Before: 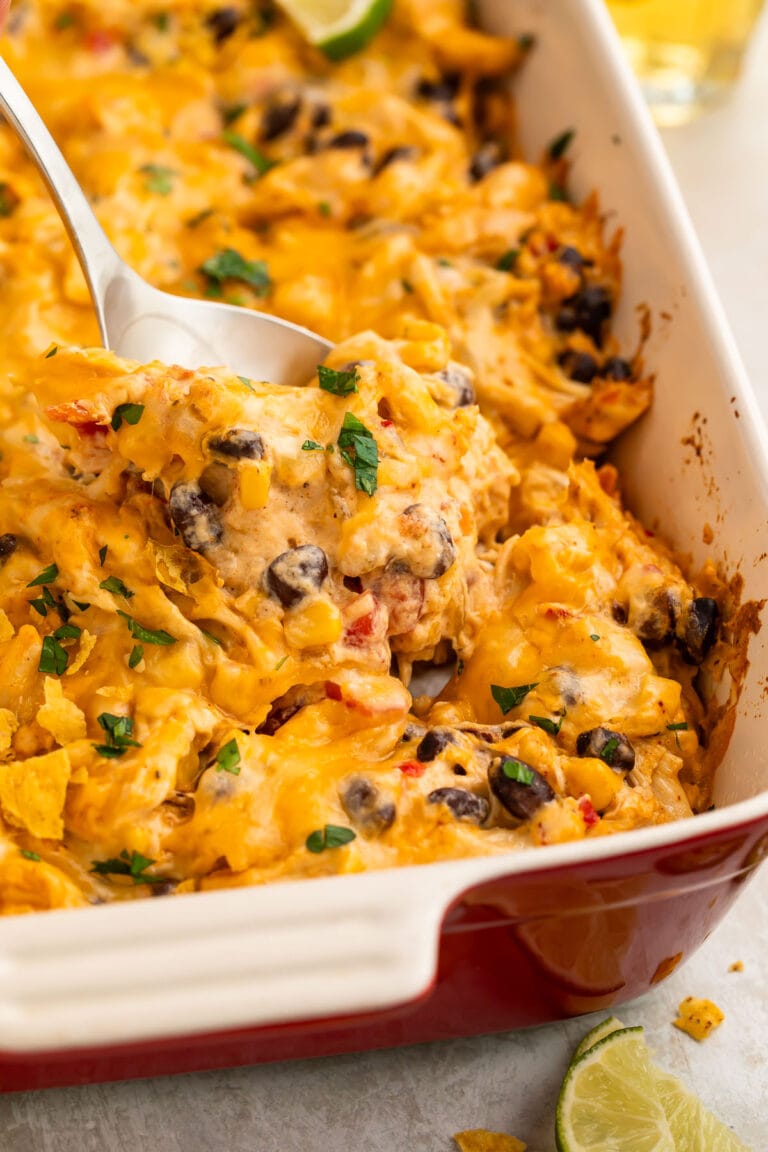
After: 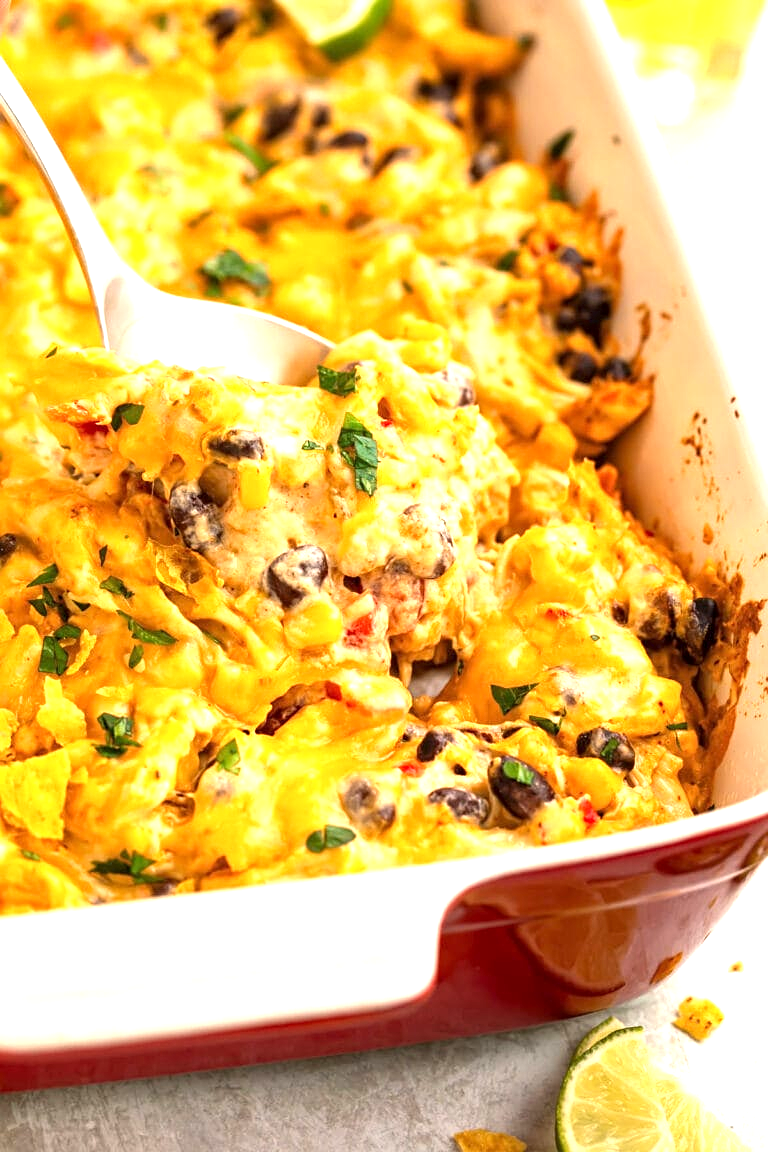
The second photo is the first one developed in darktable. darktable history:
sharpen: amount 0.213
exposure: black level correction 0, exposure 1 EV, compensate highlight preservation false
local contrast: highlights 106%, shadows 101%, detail 119%, midtone range 0.2
